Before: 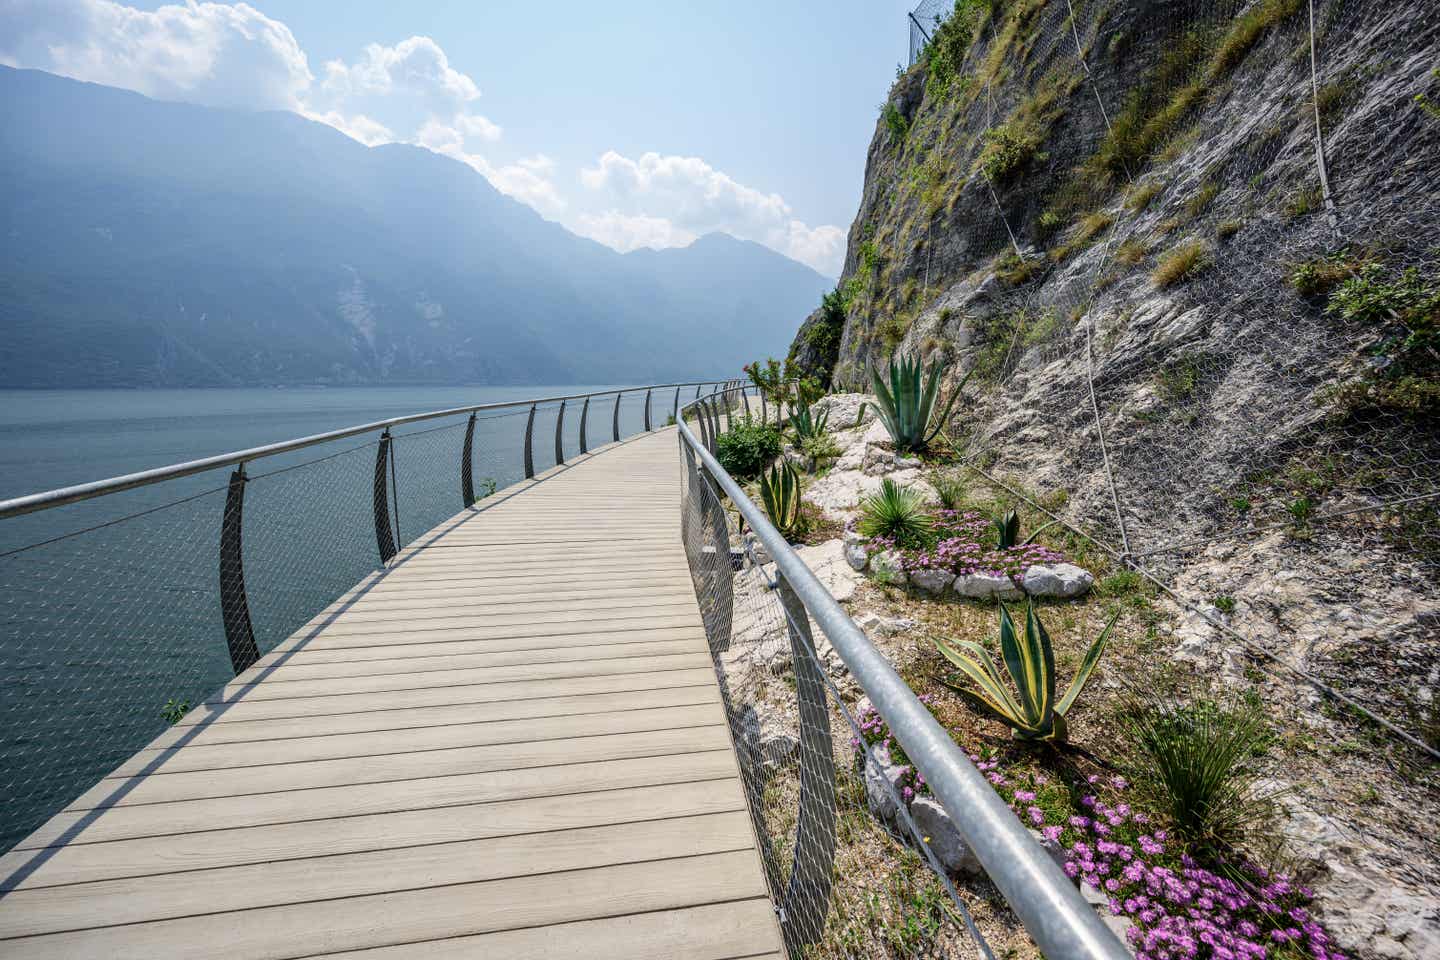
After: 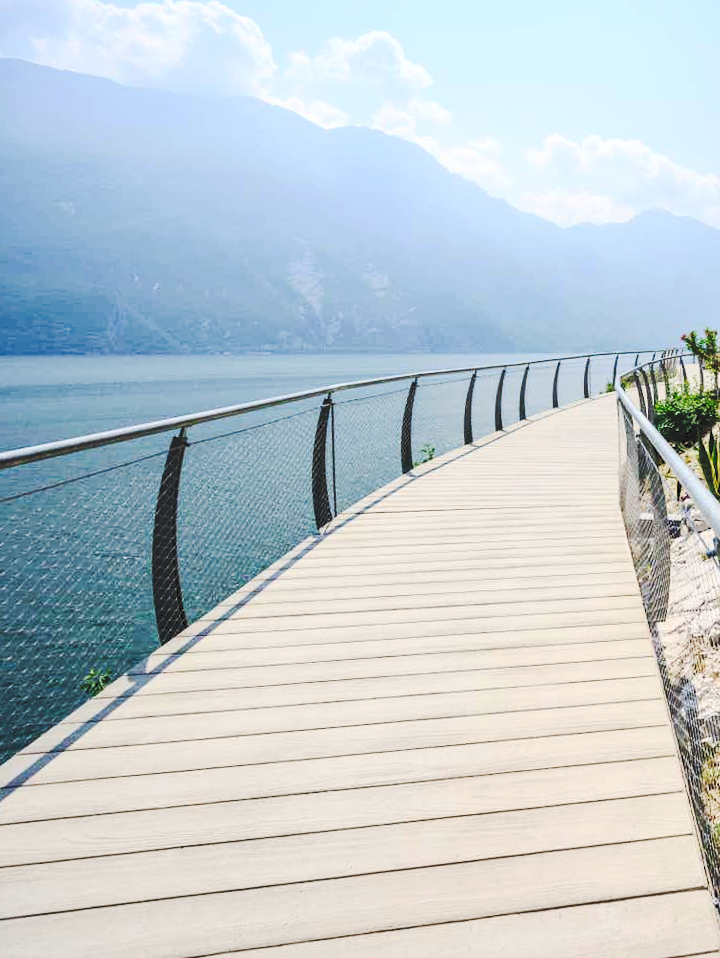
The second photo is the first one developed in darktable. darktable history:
tone curve: curves: ch0 [(0, 0) (0.003, 0.108) (0.011, 0.112) (0.025, 0.117) (0.044, 0.126) (0.069, 0.133) (0.1, 0.146) (0.136, 0.158) (0.177, 0.178) (0.224, 0.212) (0.277, 0.256) (0.335, 0.331) (0.399, 0.423) (0.468, 0.538) (0.543, 0.641) (0.623, 0.721) (0.709, 0.792) (0.801, 0.845) (0.898, 0.917) (1, 1)], preserve colors none
contrast brightness saturation: contrast 0.2, brightness 0.16, saturation 0.22
crop: left 0.587%, right 45.588%, bottom 0.086%
rotate and perspective: rotation 0.215°, lens shift (vertical) -0.139, crop left 0.069, crop right 0.939, crop top 0.002, crop bottom 0.996
levels: levels [0.016, 0.5, 0.996]
